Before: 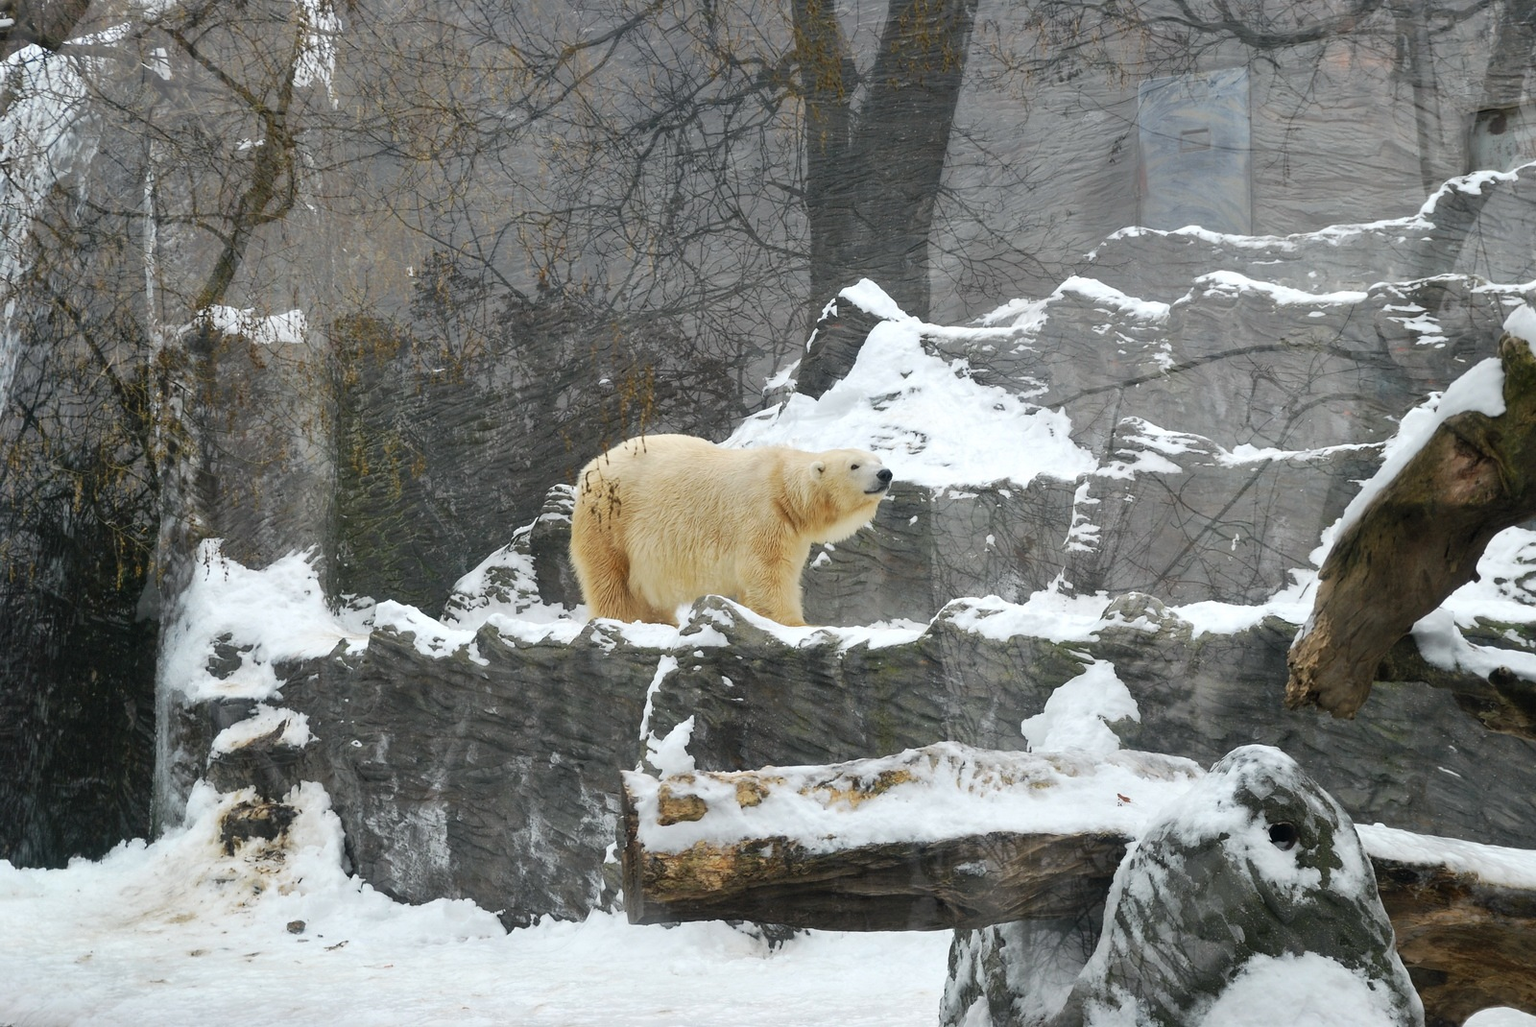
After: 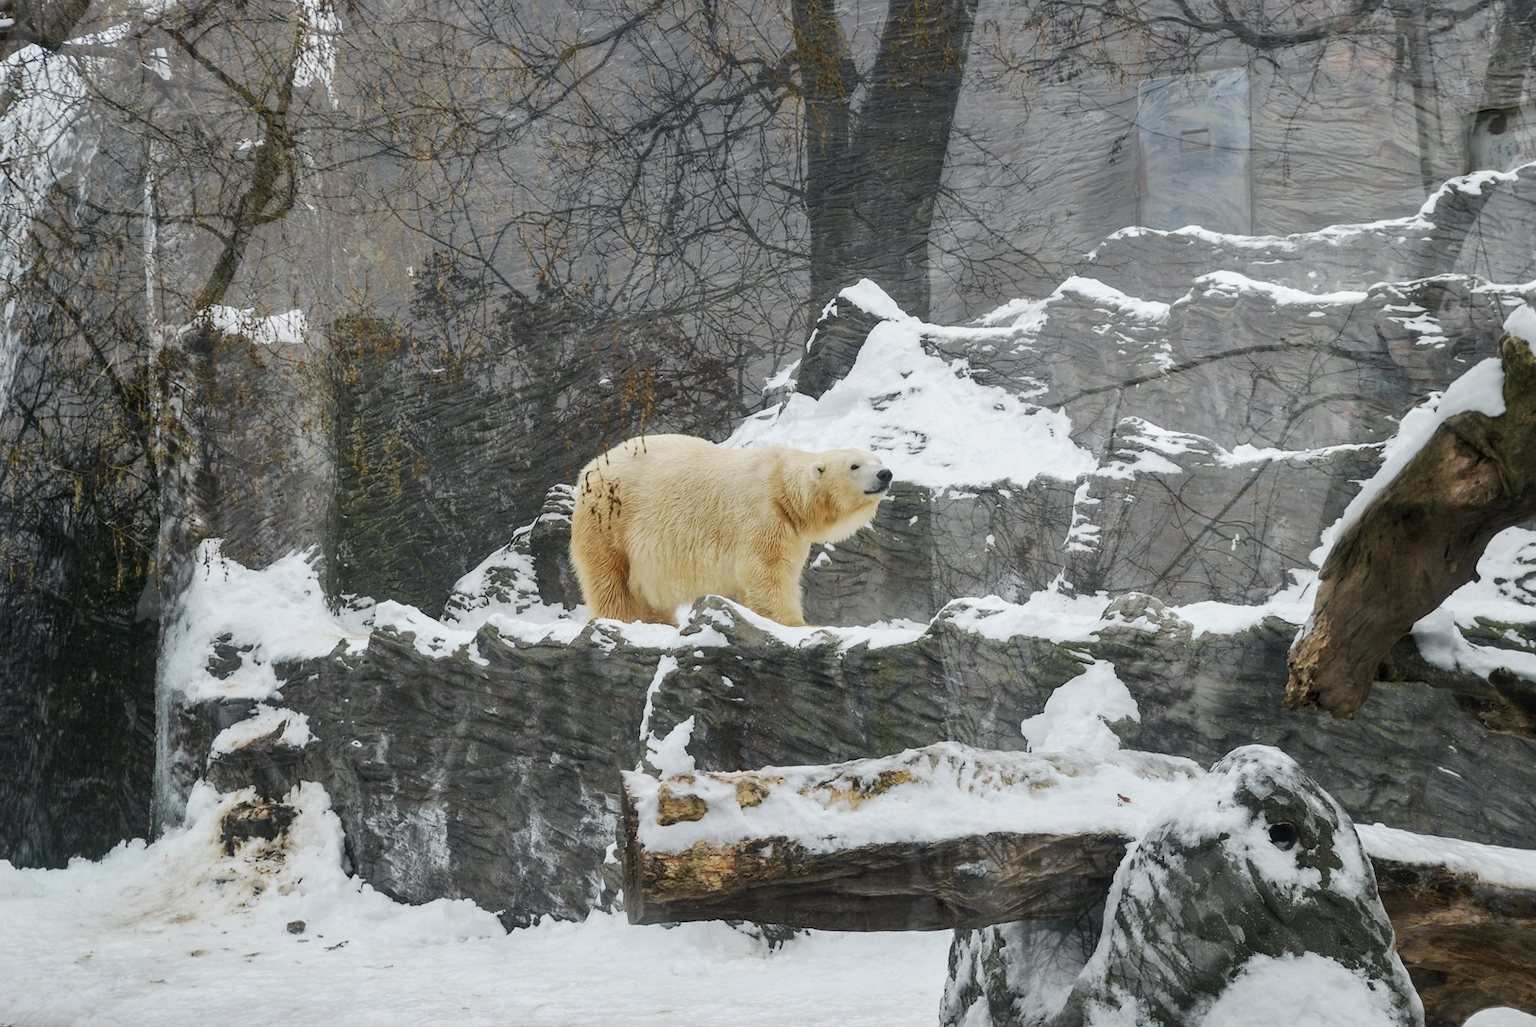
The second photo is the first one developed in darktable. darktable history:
tone curve: curves: ch0 [(0, 0.014) (0.036, 0.047) (0.15, 0.156) (0.27, 0.258) (0.511, 0.506) (0.761, 0.741) (1, 0.919)]; ch1 [(0, 0) (0.179, 0.173) (0.322, 0.32) (0.429, 0.431) (0.502, 0.5) (0.519, 0.522) (0.562, 0.575) (0.631, 0.65) (0.72, 0.692) (1, 1)]; ch2 [(0, 0) (0.29, 0.295) (0.404, 0.436) (0.497, 0.498) (0.533, 0.556) (0.599, 0.607) (0.696, 0.707) (1, 1)], preserve colors none
local contrast: on, module defaults
